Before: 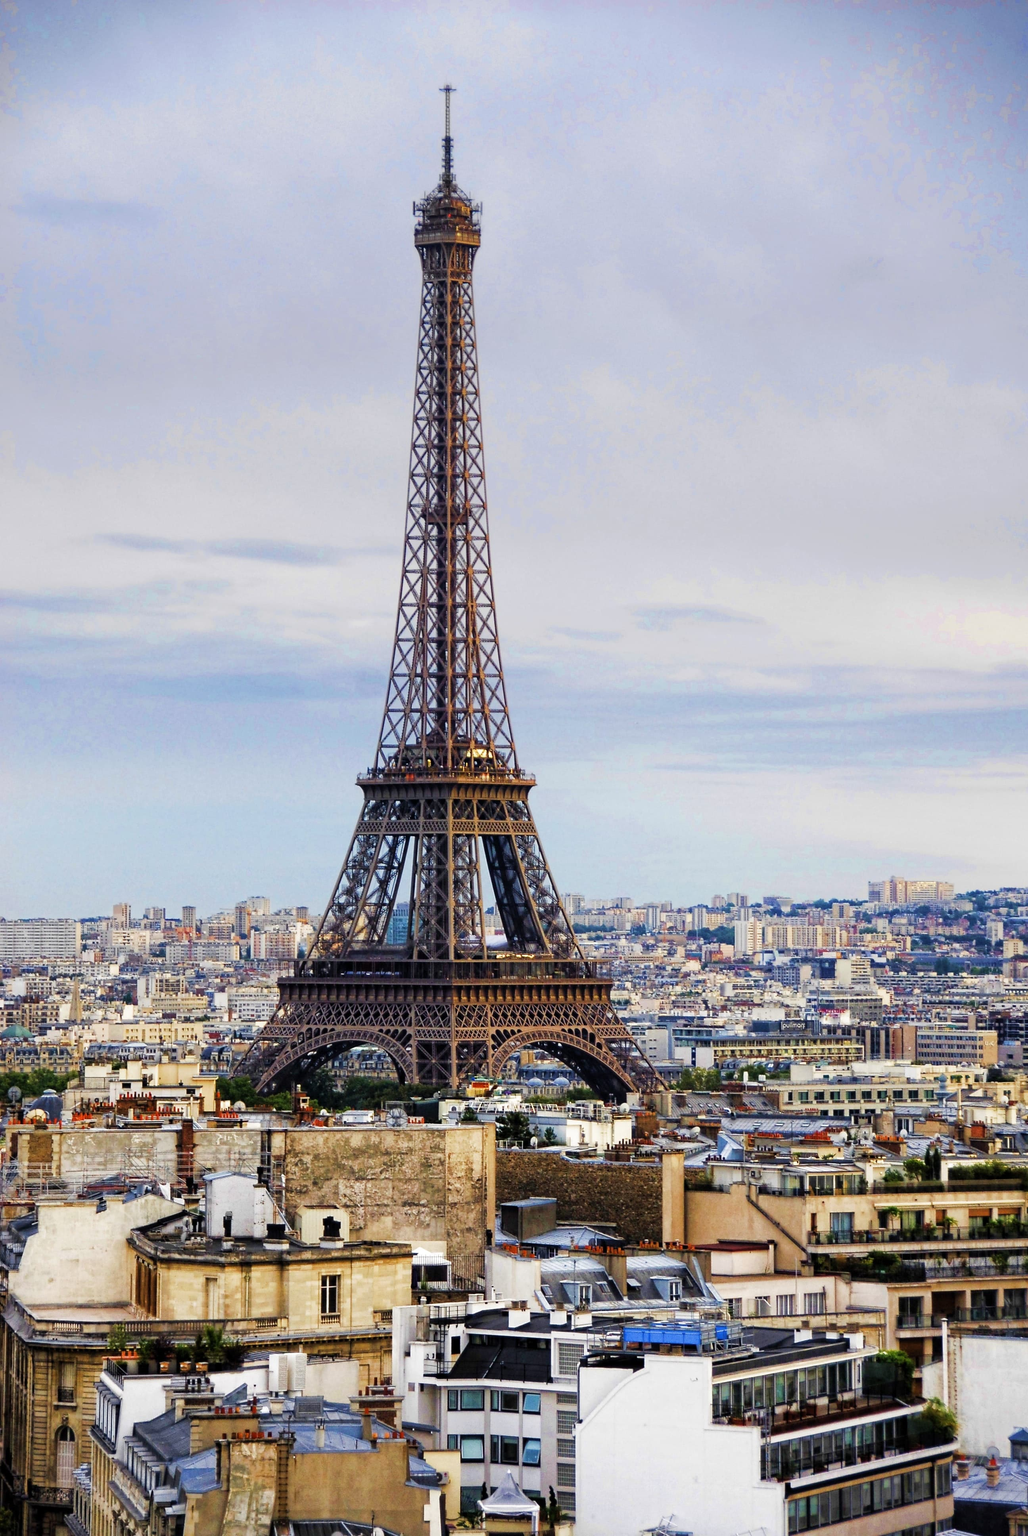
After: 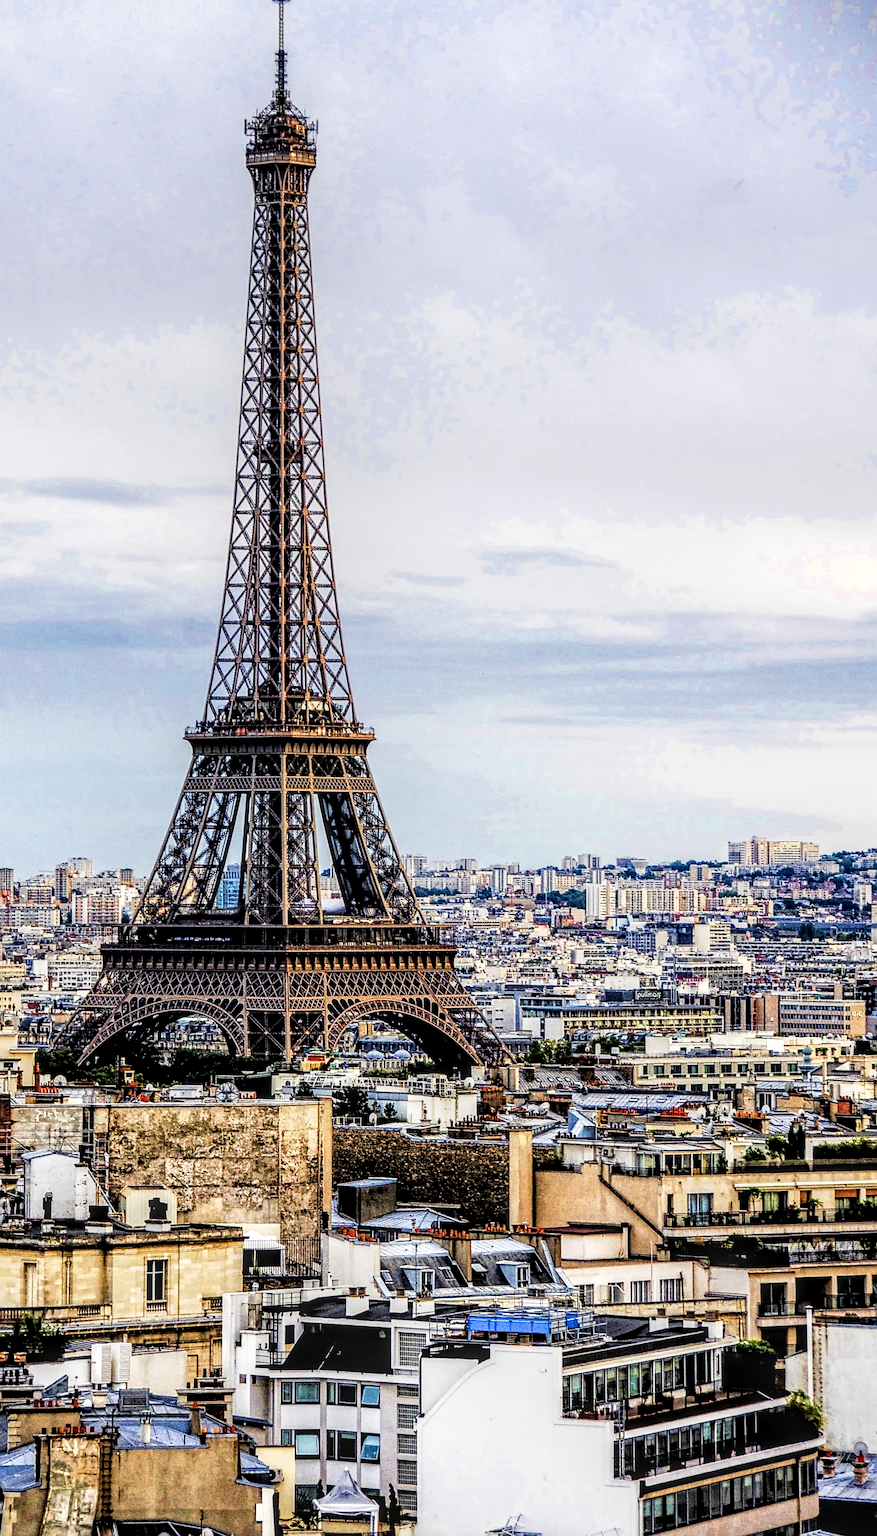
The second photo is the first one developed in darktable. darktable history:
crop and rotate: left 17.854%, top 5.844%, right 1.784%
filmic rgb: black relative exposure -4.01 EV, white relative exposure 3 EV, hardness 3.01, contrast 1.497
local contrast: highlights 2%, shadows 6%, detail 182%
sharpen: radius 2.616, amount 0.7
exposure: black level correction 0.001, exposure 0.298 EV, compensate highlight preservation false
